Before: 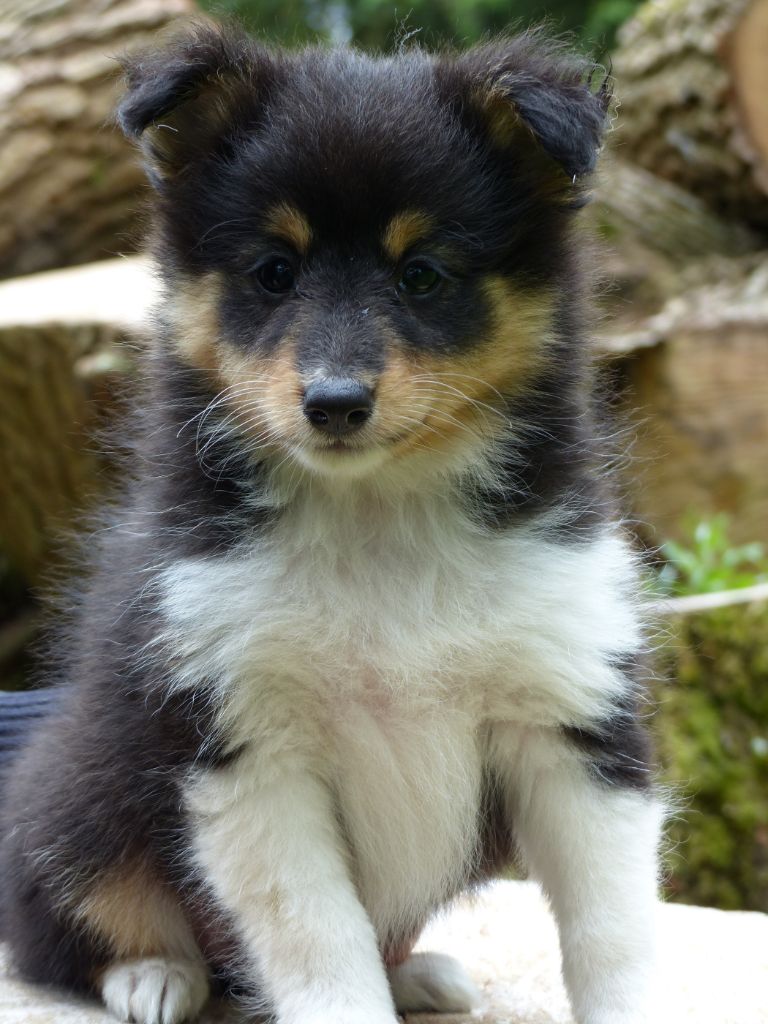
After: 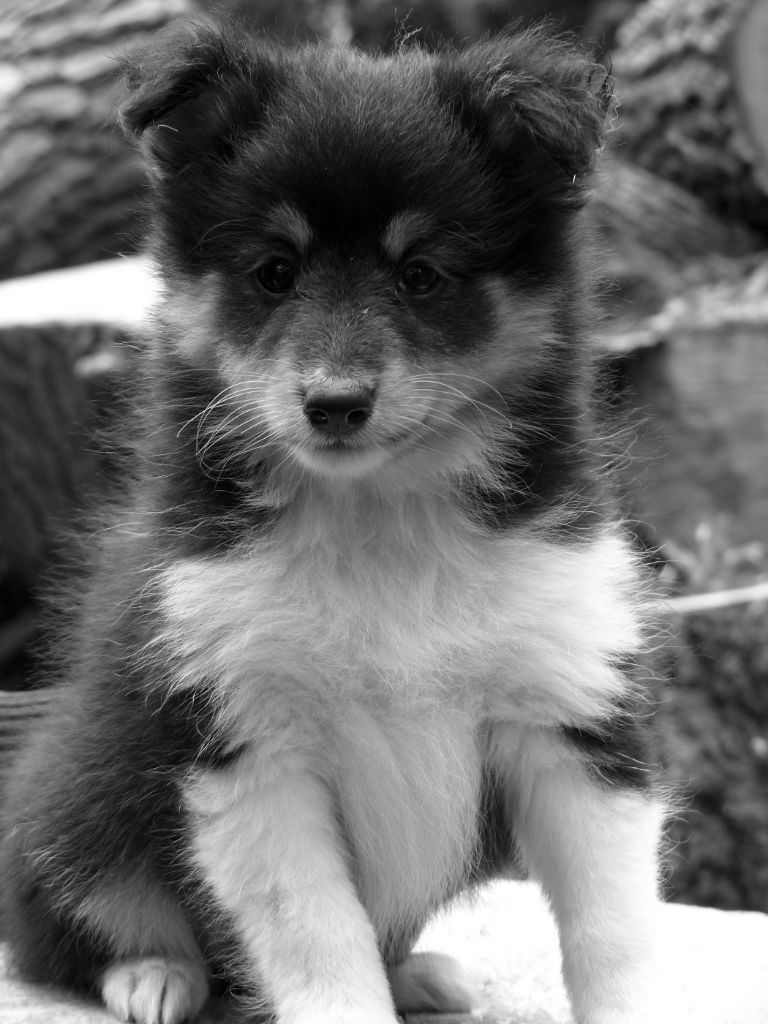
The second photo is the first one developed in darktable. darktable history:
vignetting: fall-off start 116.67%, fall-off radius 59.26%, brightness -0.31, saturation -0.056
levels: mode automatic, black 0.023%, white 99.97%, levels [0.062, 0.494, 0.925]
color calibration: output gray [0.28, 0.41, 0.31, 0], gray › normalize channels true, illuminant same as pipeline (D50), adaptation XYZ, x 0.346, y 0.359, gamut compression 0
